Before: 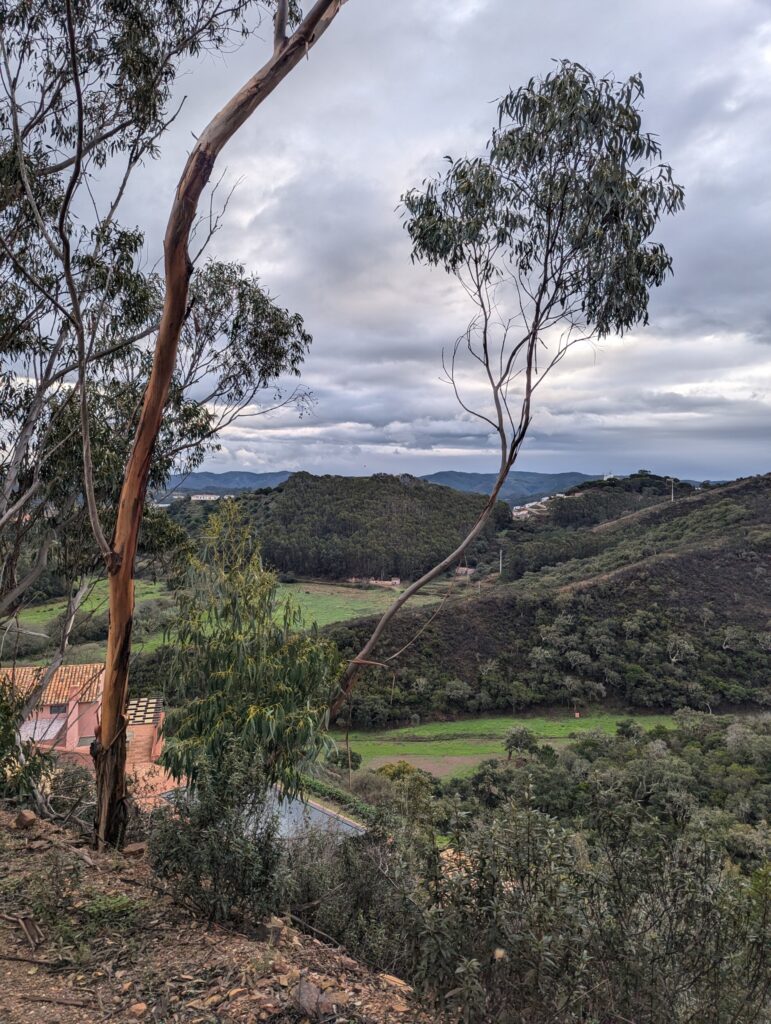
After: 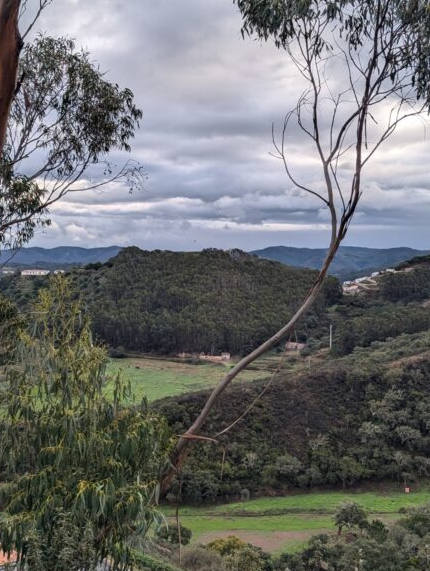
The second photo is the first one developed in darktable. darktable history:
color balance rgb: on, module defaults
crop and rotate: left 22.13%, top 22.054%, right 22.026%, bottom 22.102%
